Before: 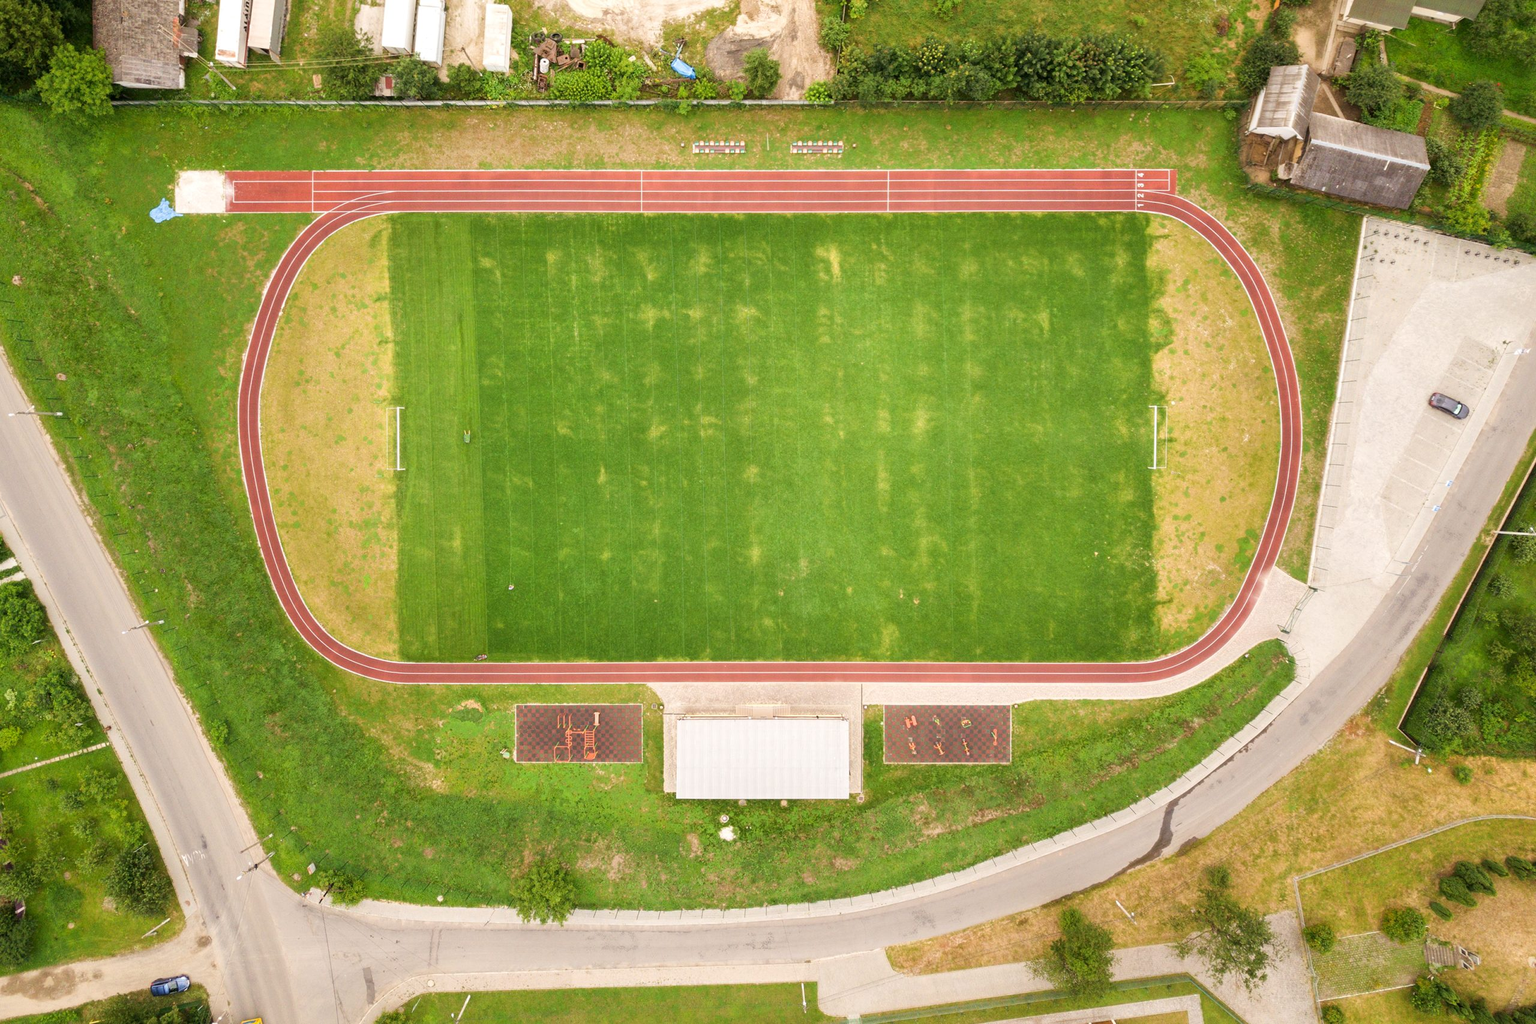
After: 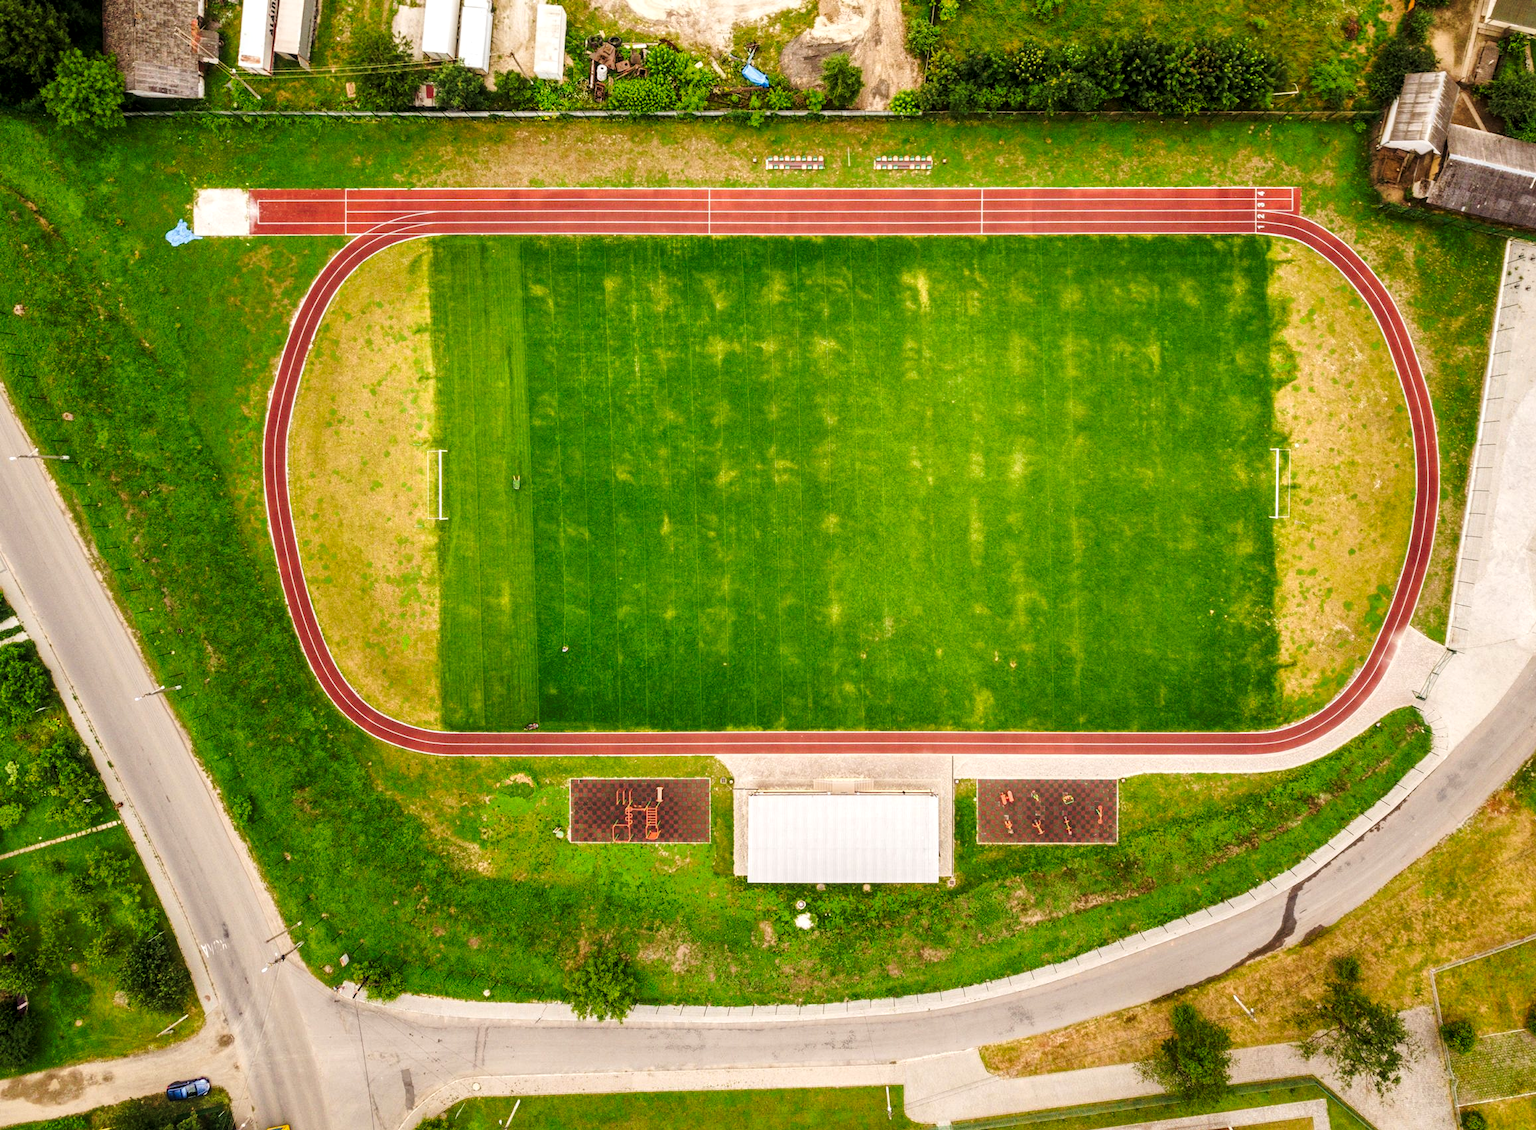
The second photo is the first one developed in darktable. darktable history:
tone curve: curves: ch0 [(0, 0) (0.003, 0.006) (0.011, 0.007) (0.025, 0.01) (0.044, 0.015) (0.069, 0.023) (0.1, 0.031) (0.136, 0.045) (0.177, 0.066) (0.224, 0.098) (0.277, 0.139) (0.335, 0.194) (0.399, 0.254) (0.468, 0.346) (0.543, 0.45) (0.623, 0.56) (0.709, 0.667) (0.801, 0.78) (0.898, 0.891) (1, 1)], preserve colors none
crop: right 9.509%, bottom 0.031%
local contrast: on, module defaults
